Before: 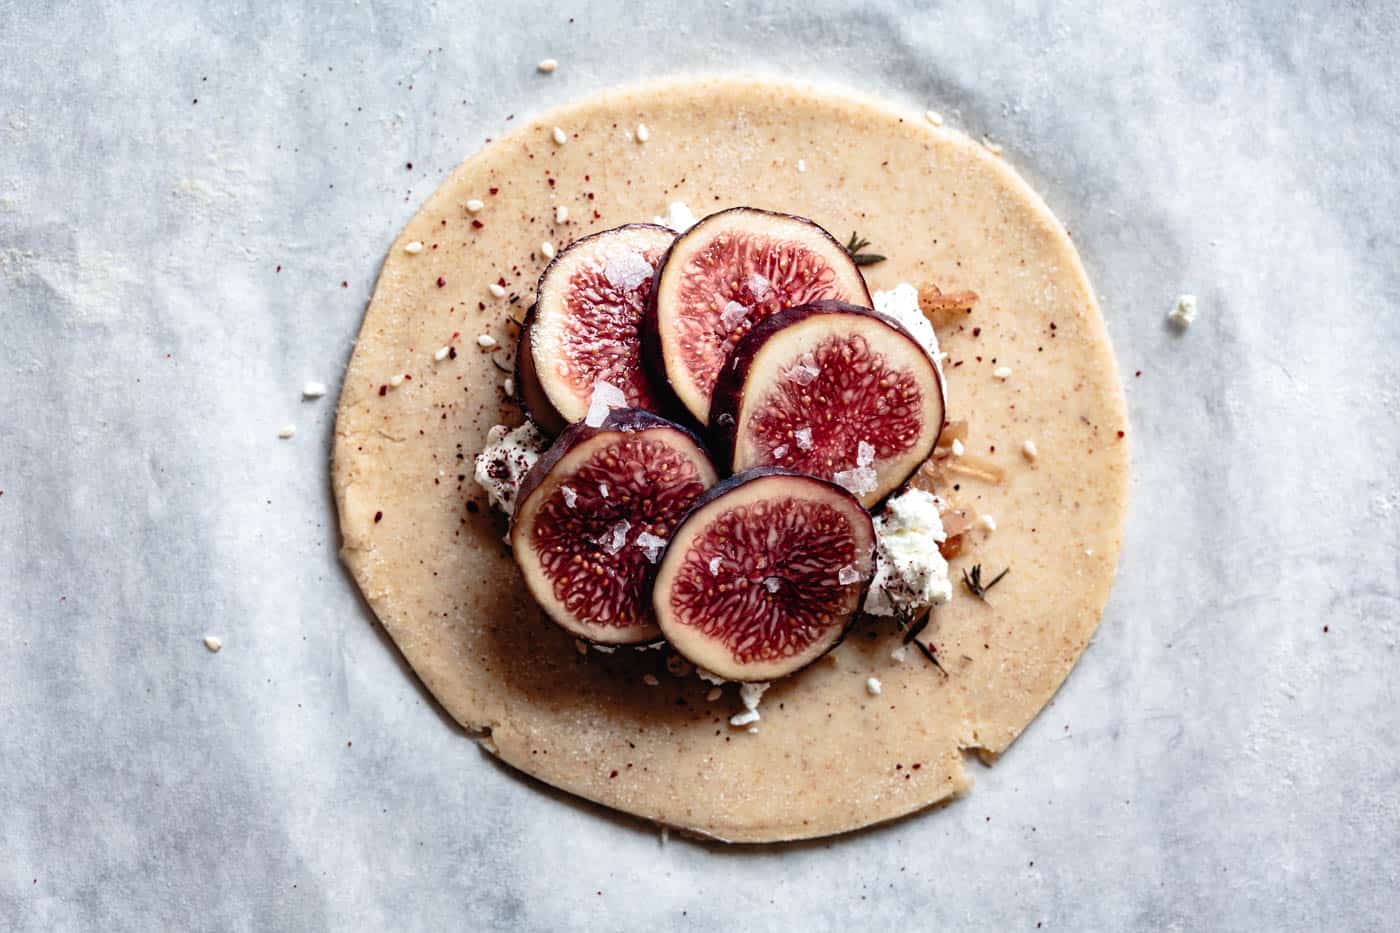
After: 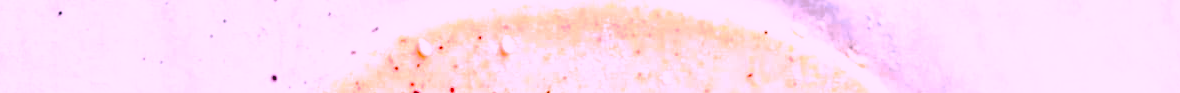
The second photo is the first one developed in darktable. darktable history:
color correction: highlights a* 19.5, highlights b* -11.53, saturation 1.69
base curve: curves: ch0 [(0, 0) (0.012, 0.01) (0.073, 0.168) (0.31, 0.711) (0.645, 0.957) (1, 1)], preserve colors none
crop and rotate: left 9.644%, top 9.491%, right 6.021%, bottom 80.509%
tone curve: curves: ch0 [(0, 0) (0.003, 0.098) (0.011, 0.099) (0.025, 0.103) (0.044, 0.114) (0.069, 0.13) (0.1, 0.142) (0.136, 0.161) (0.177, 0.189) (0.224, 0.224) (0.277, 0.266) (0.335, 0.32) (0.399, 0.38) (0.468, 0.45) (0.543, 0.522) (0.623, 0.598) (0.709, 0.669) (0.801, 0.731) (0.898, 0.786) (1, 1)], preserve colors none
